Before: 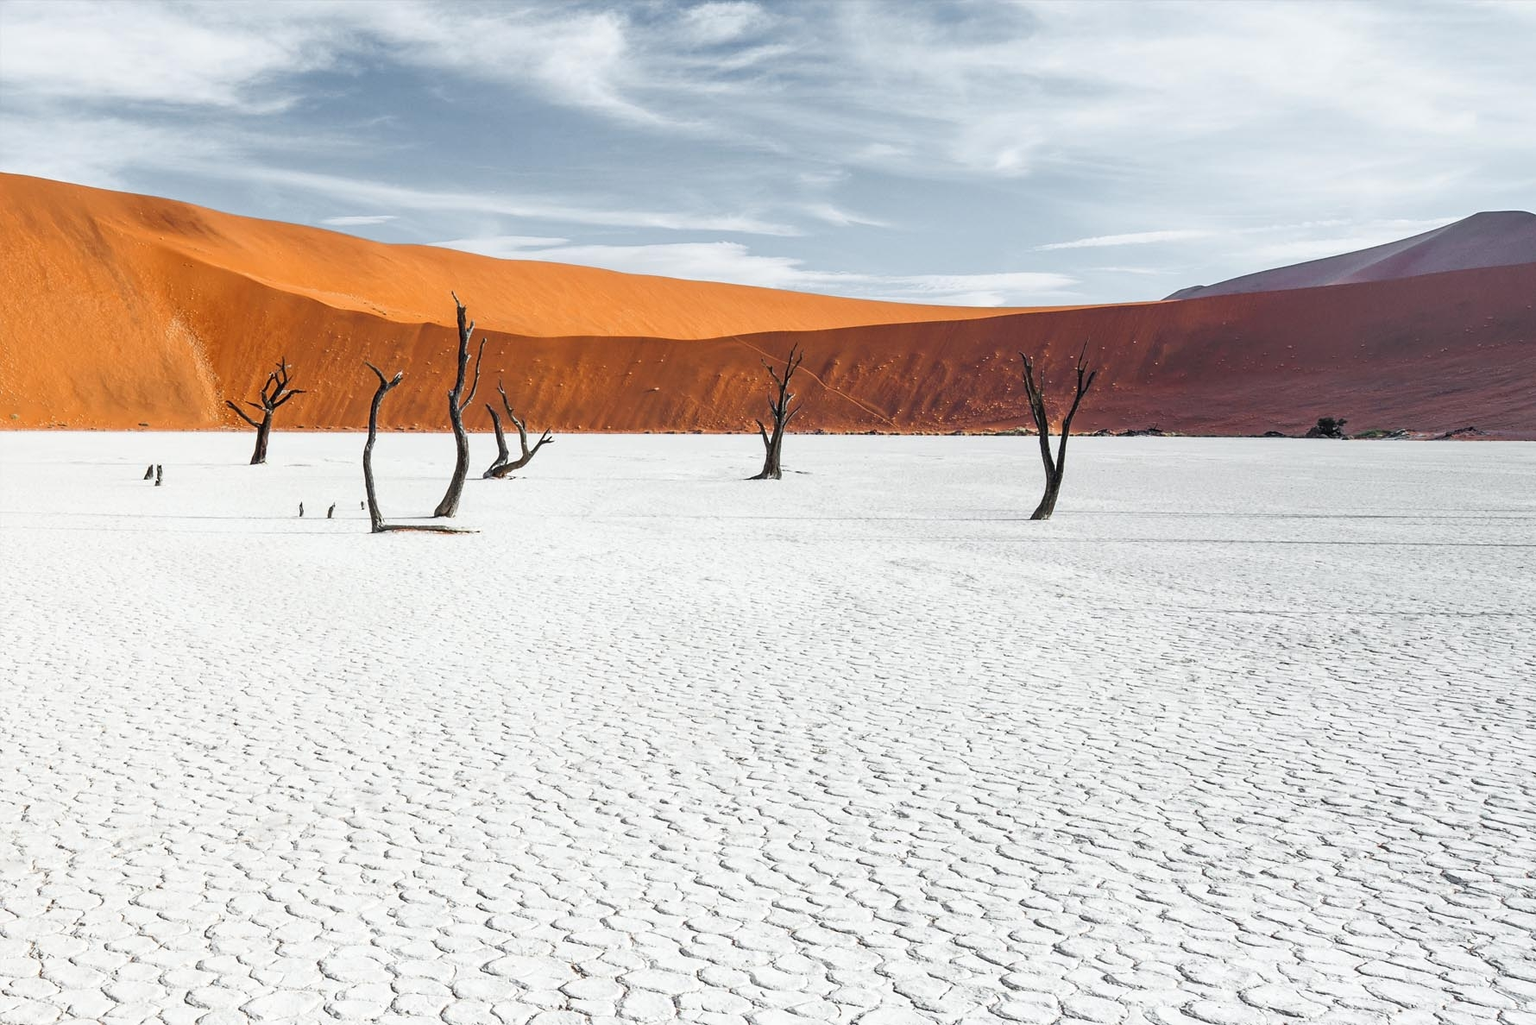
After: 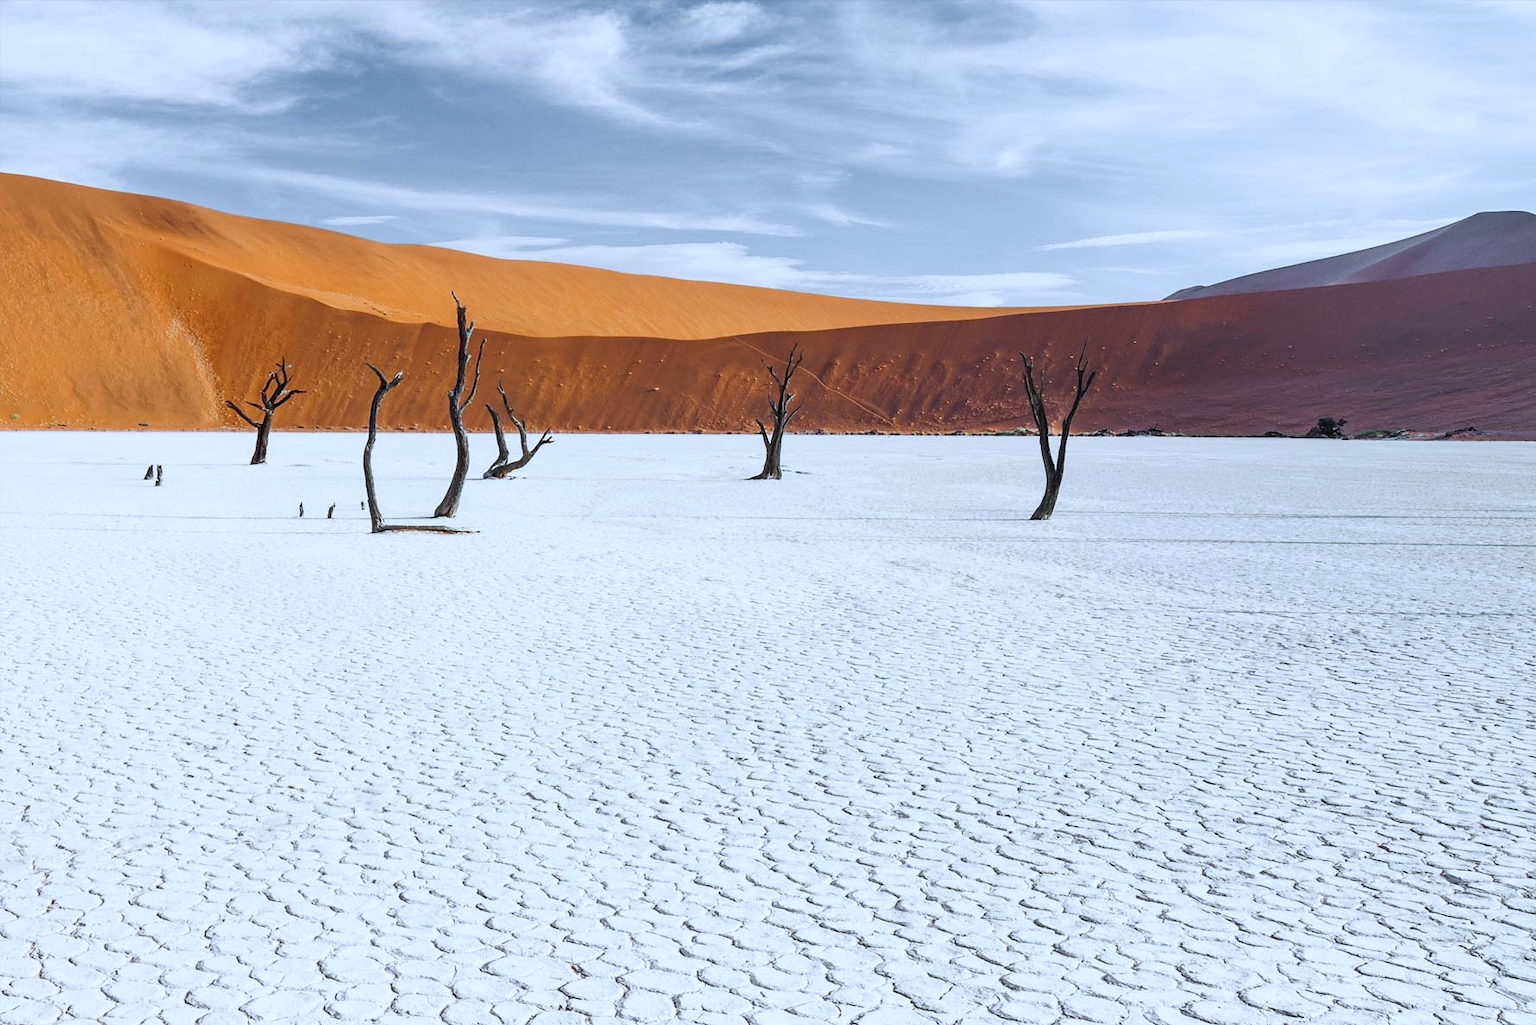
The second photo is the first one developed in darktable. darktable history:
white balance: red 0.931, blue 1.11
exposure: exposure -0.072 EV, compensate highlight preservation false
